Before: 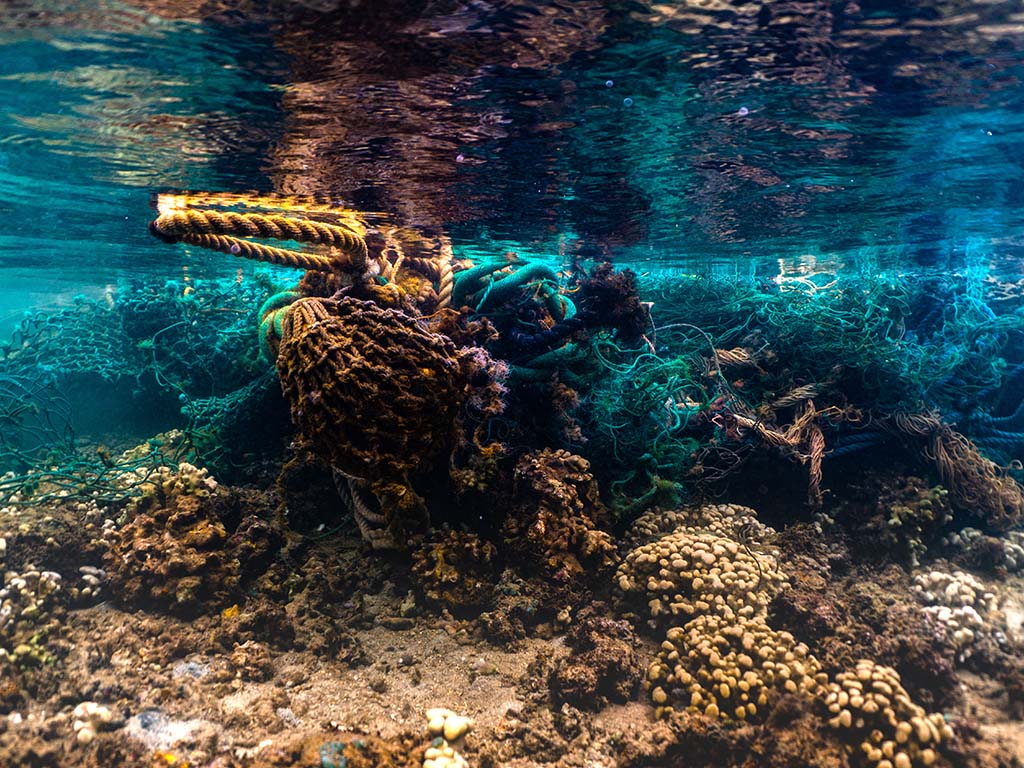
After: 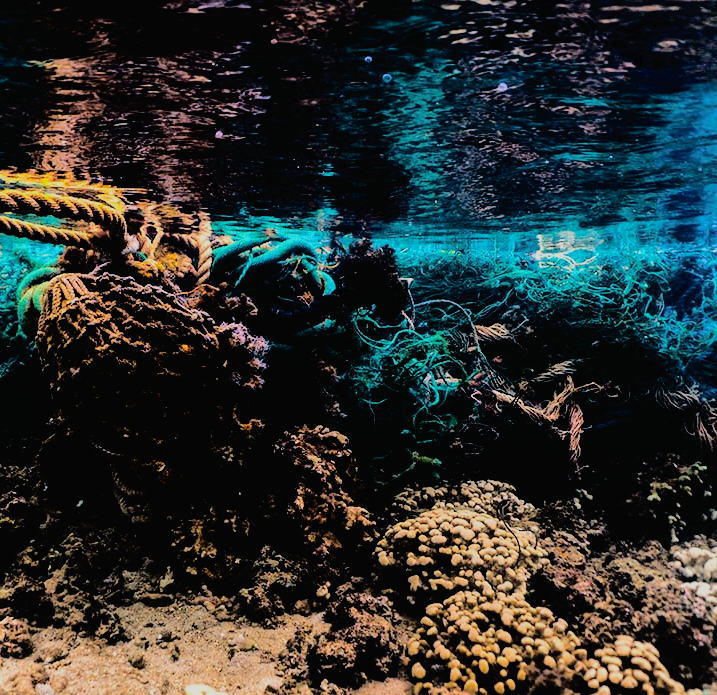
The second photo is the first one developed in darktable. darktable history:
filmic rgb: black relative exposure -2.99 EV, white relative exposure 4.56 EV, hardness 1.69, contrast 1.257
crop and rotate: left 23.628%, top 3.225%, right 6.268%, bottom 6.166%
tone curve: curves: ch0 [(0, 0) (0.003, 0.021) (0.011, 0.021) (0.025, 0.021) (0.044, 0.033) (0.069, 0.053) (0.1, 0.08) (0.136, 0.114) (0.177, 0.171) (0.224, 0.246) (0.277, 0.332) (0.335, 0.424) (0.399, 0.496) (0.468, 0.561) (0.543, 0.627) (0.623, 0.685) (0.709, 0.741) (0.801, 0.813) (0.898, 0.902) (1, 1)], color space Lab, independent channels, preserve colors none
contrast brightness saturation: contrast 0.044, saturation 0.156
